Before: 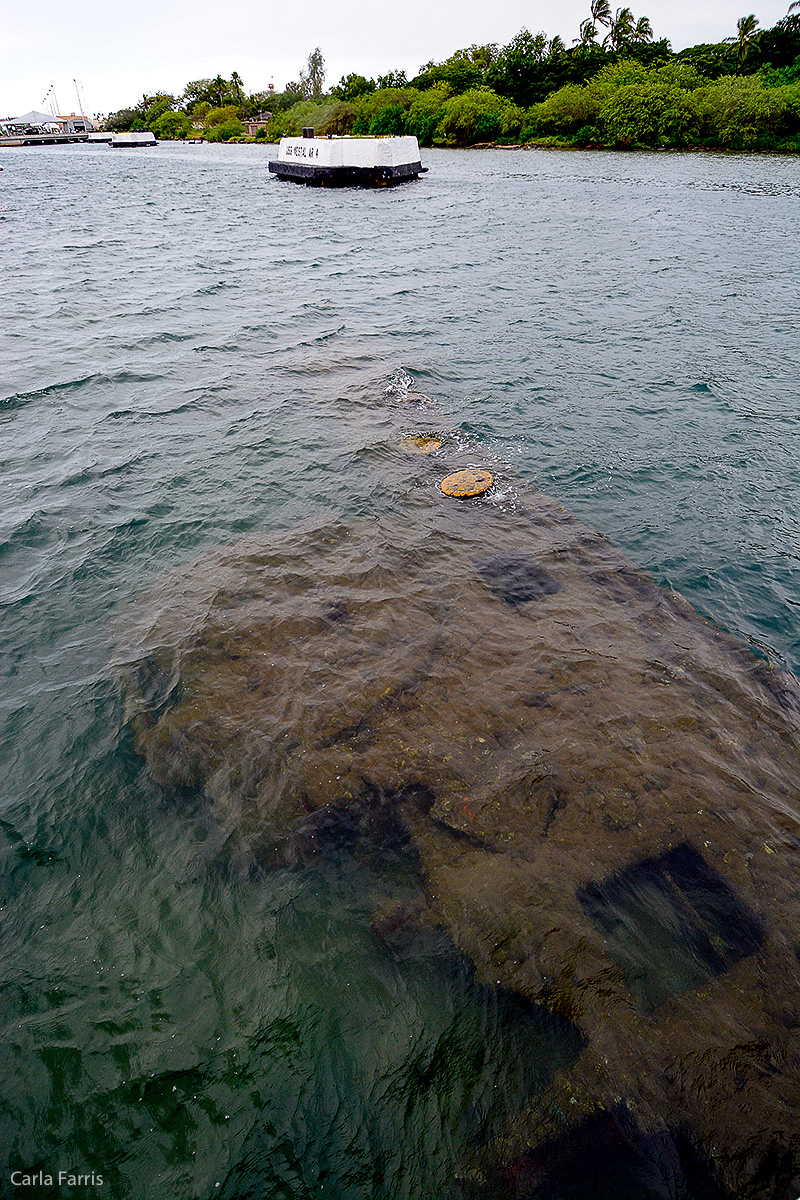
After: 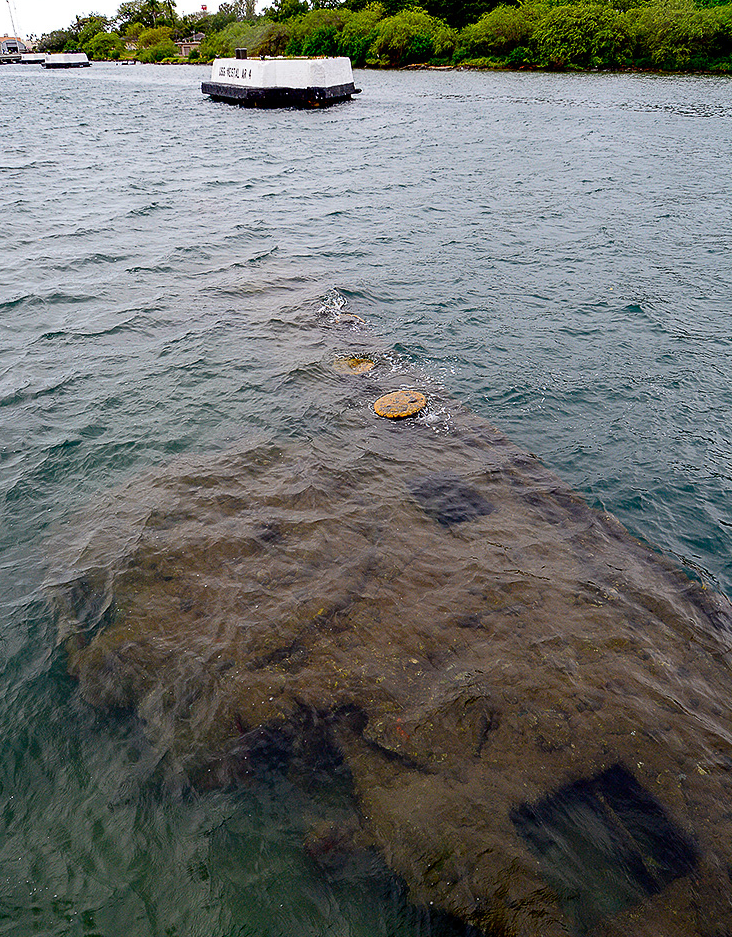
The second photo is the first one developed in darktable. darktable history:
crop: left 8.438%, top 6.584%, bottom 15.259%
levels: mode automatic, levels [0, 0.499, 1]
